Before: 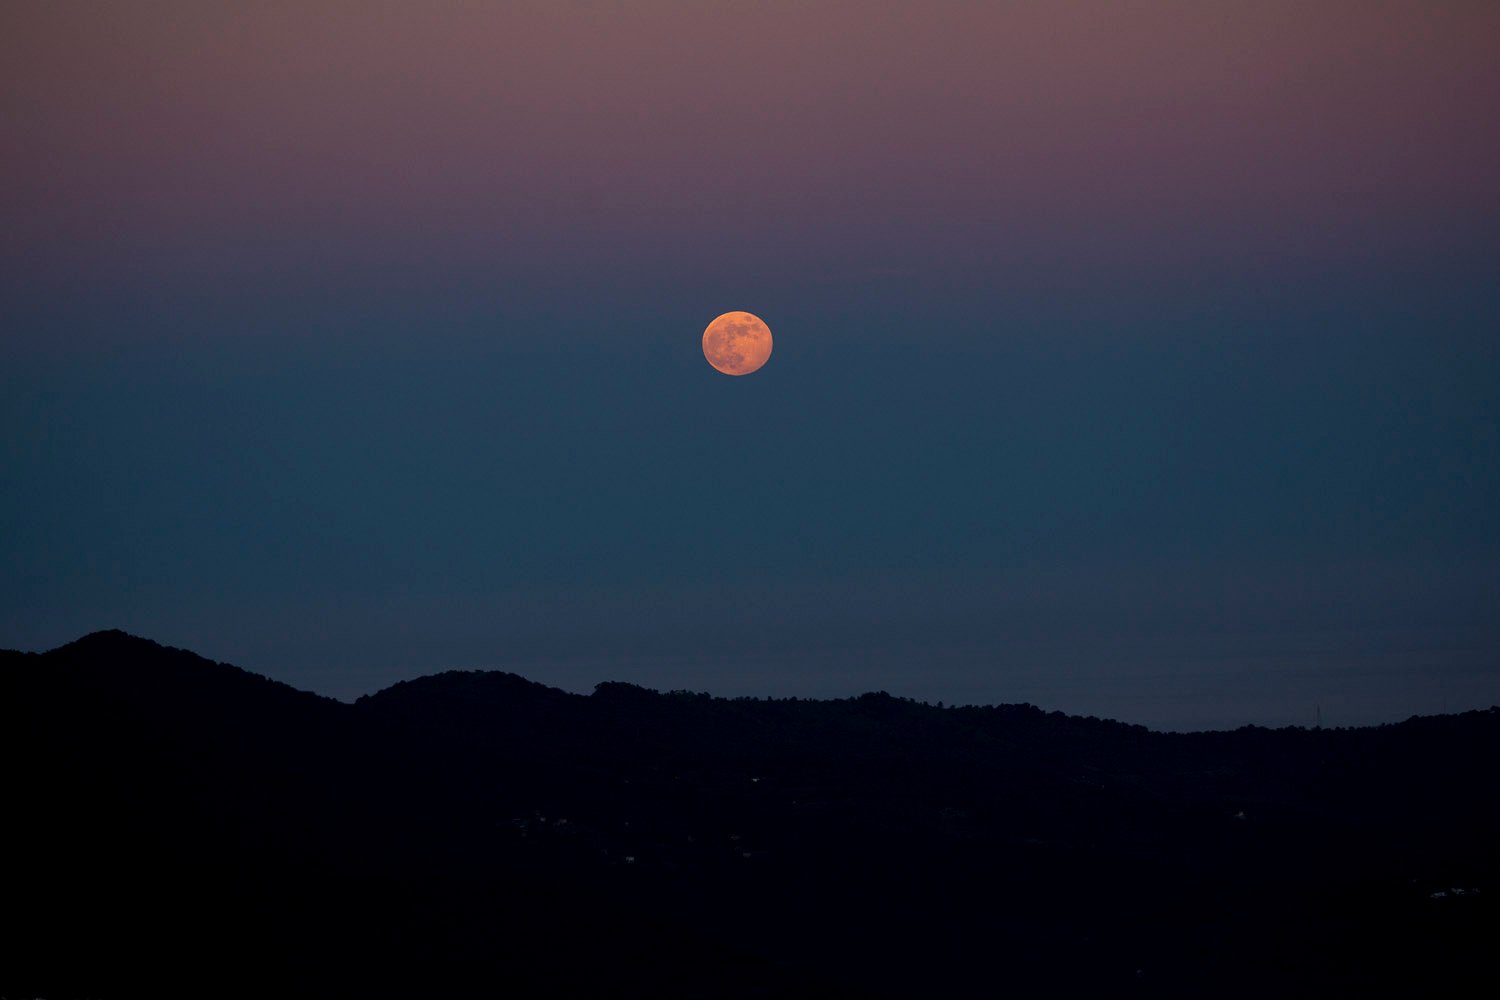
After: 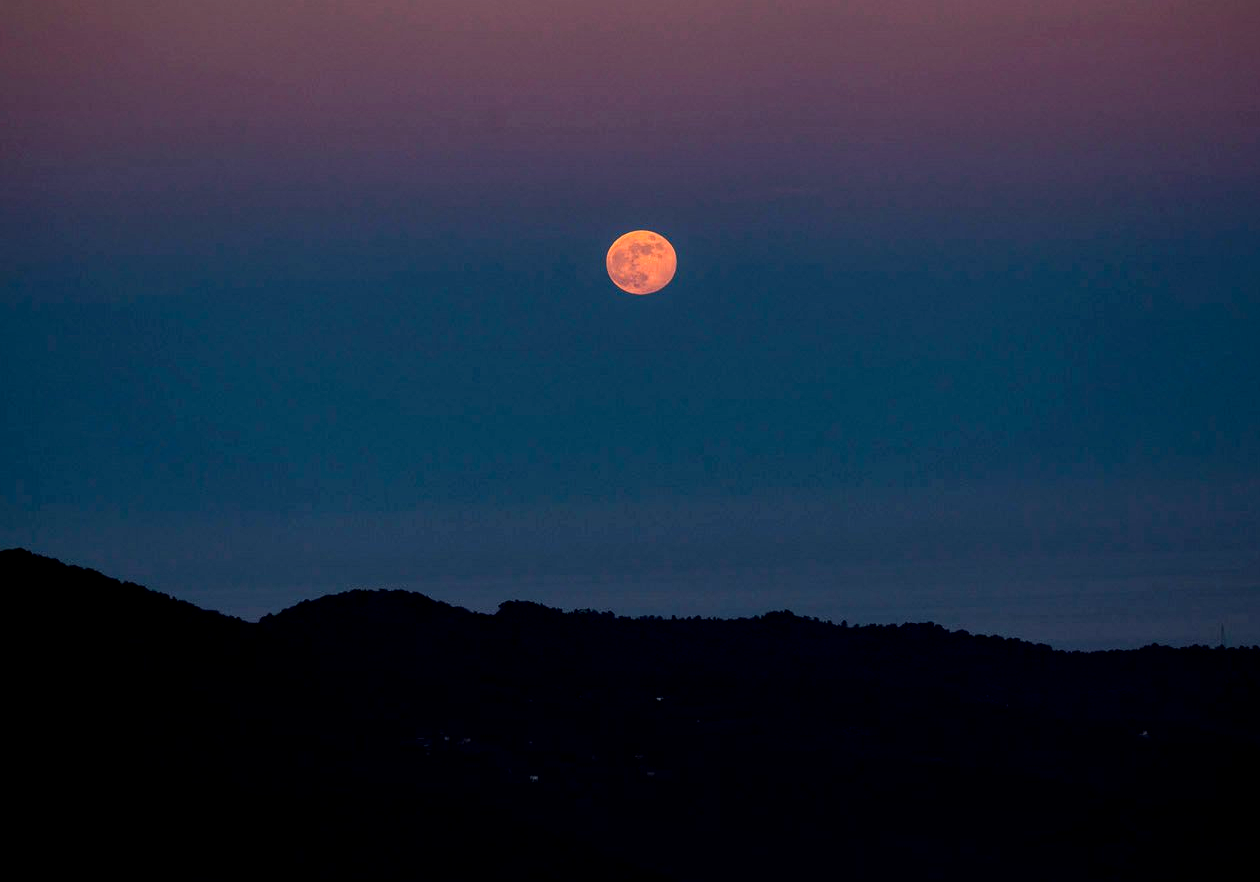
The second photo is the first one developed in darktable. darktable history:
crop: left 6.446%, top 8.188%, right 9.538%, bottom 3.548%
local contrast: highlights 61%, detail 143%, midtone range 0.428
contrast brightness saturation: contrast 0.16, saturation 0.32
shadows and highlights: shadows 30.63, highlights -63.22, shadows color adjustment 98%, highlights color adjustment 58.61%, soften with gaussian
